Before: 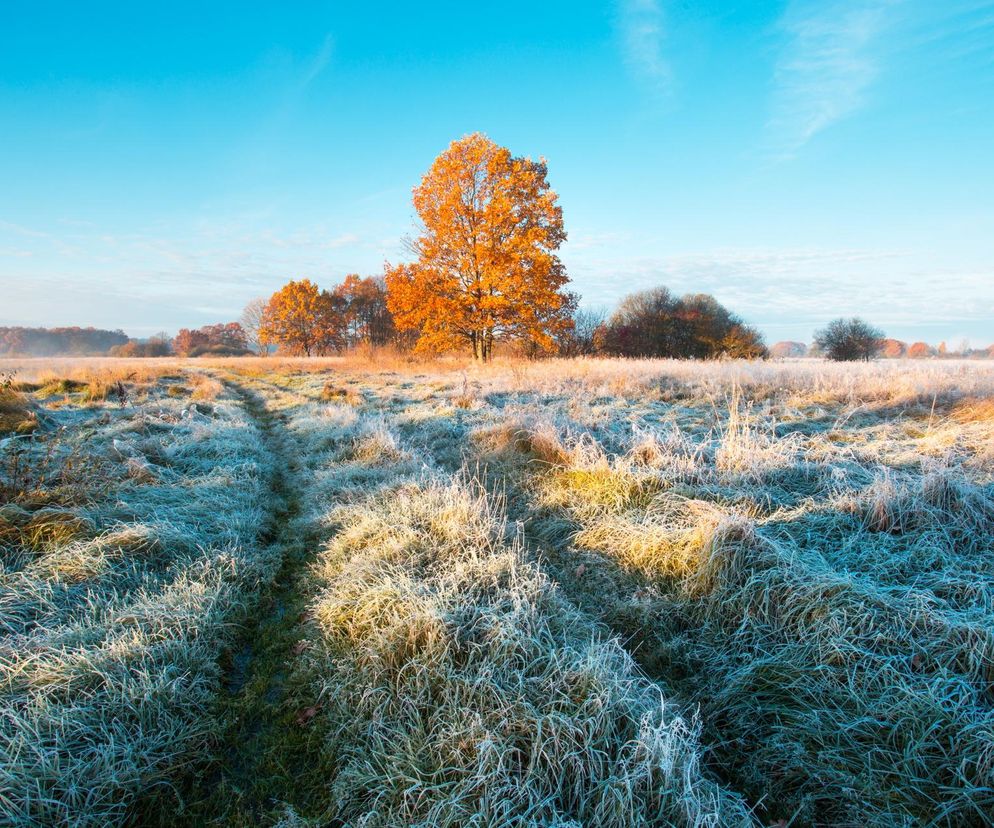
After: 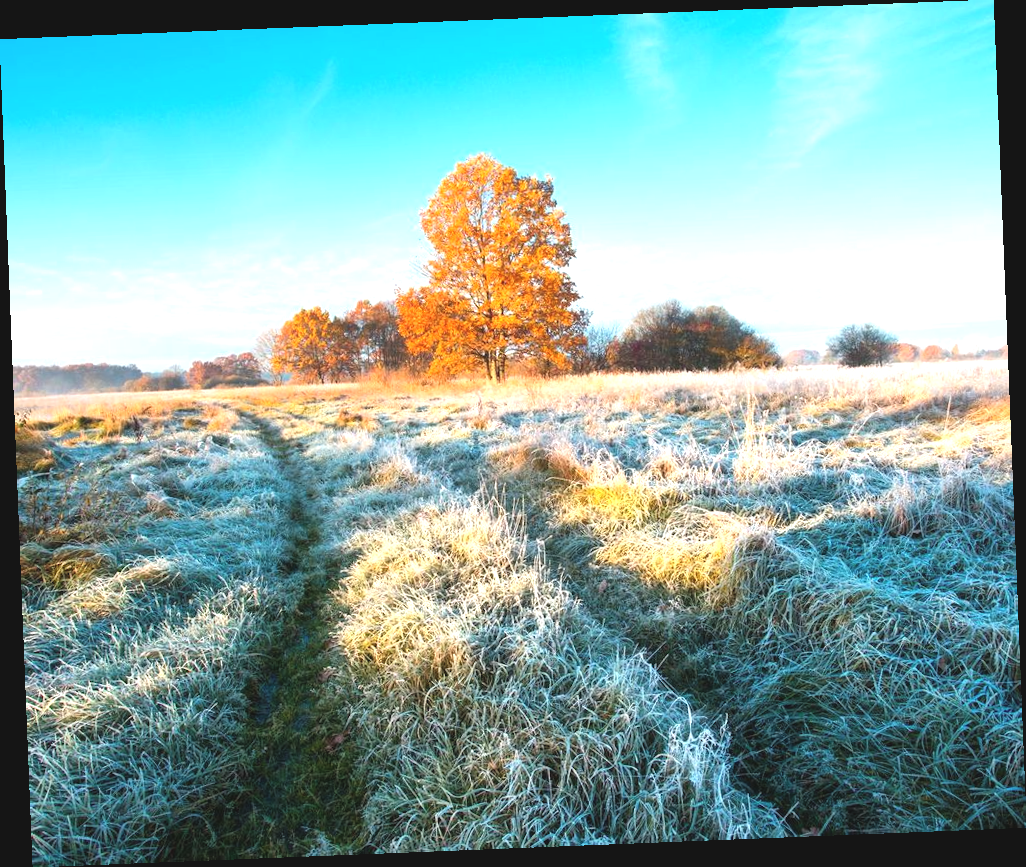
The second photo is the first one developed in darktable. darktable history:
exposure: black level correction -0.005, exposure 0.622 EV, compensate highlight preservation false
rotate and perspective: rotation -2.29°, automatic cropping off
